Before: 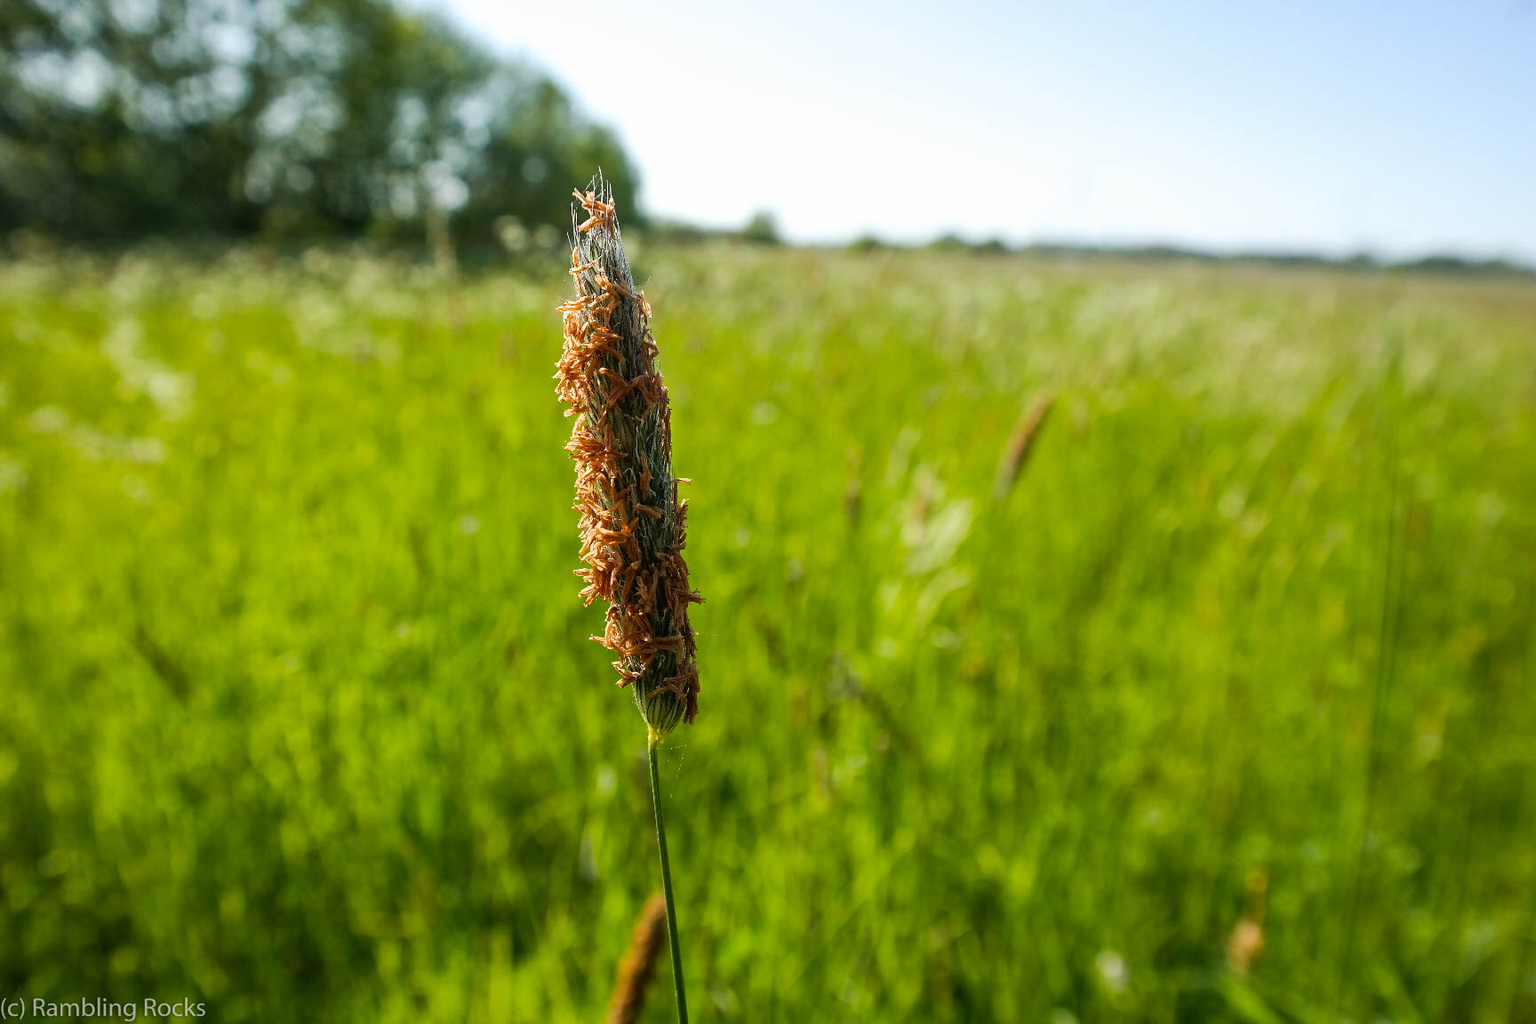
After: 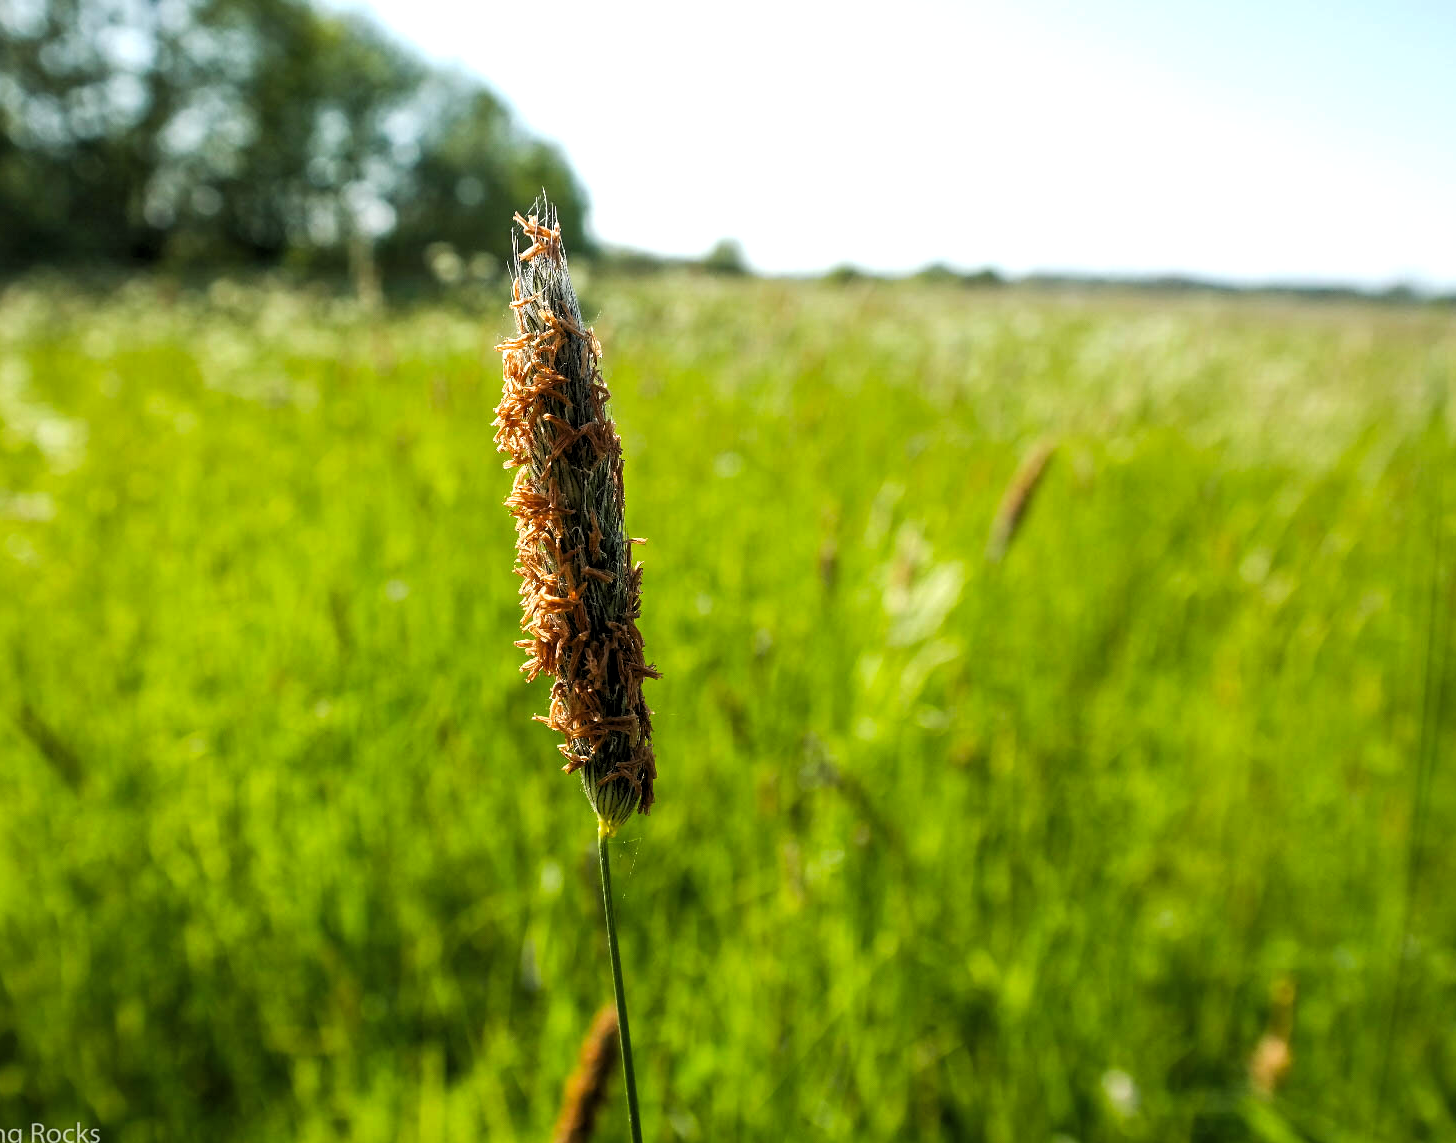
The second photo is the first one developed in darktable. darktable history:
levels: levels [0.055, 0.477, 0.9]
crop: left 7.598%, right 7.873%
